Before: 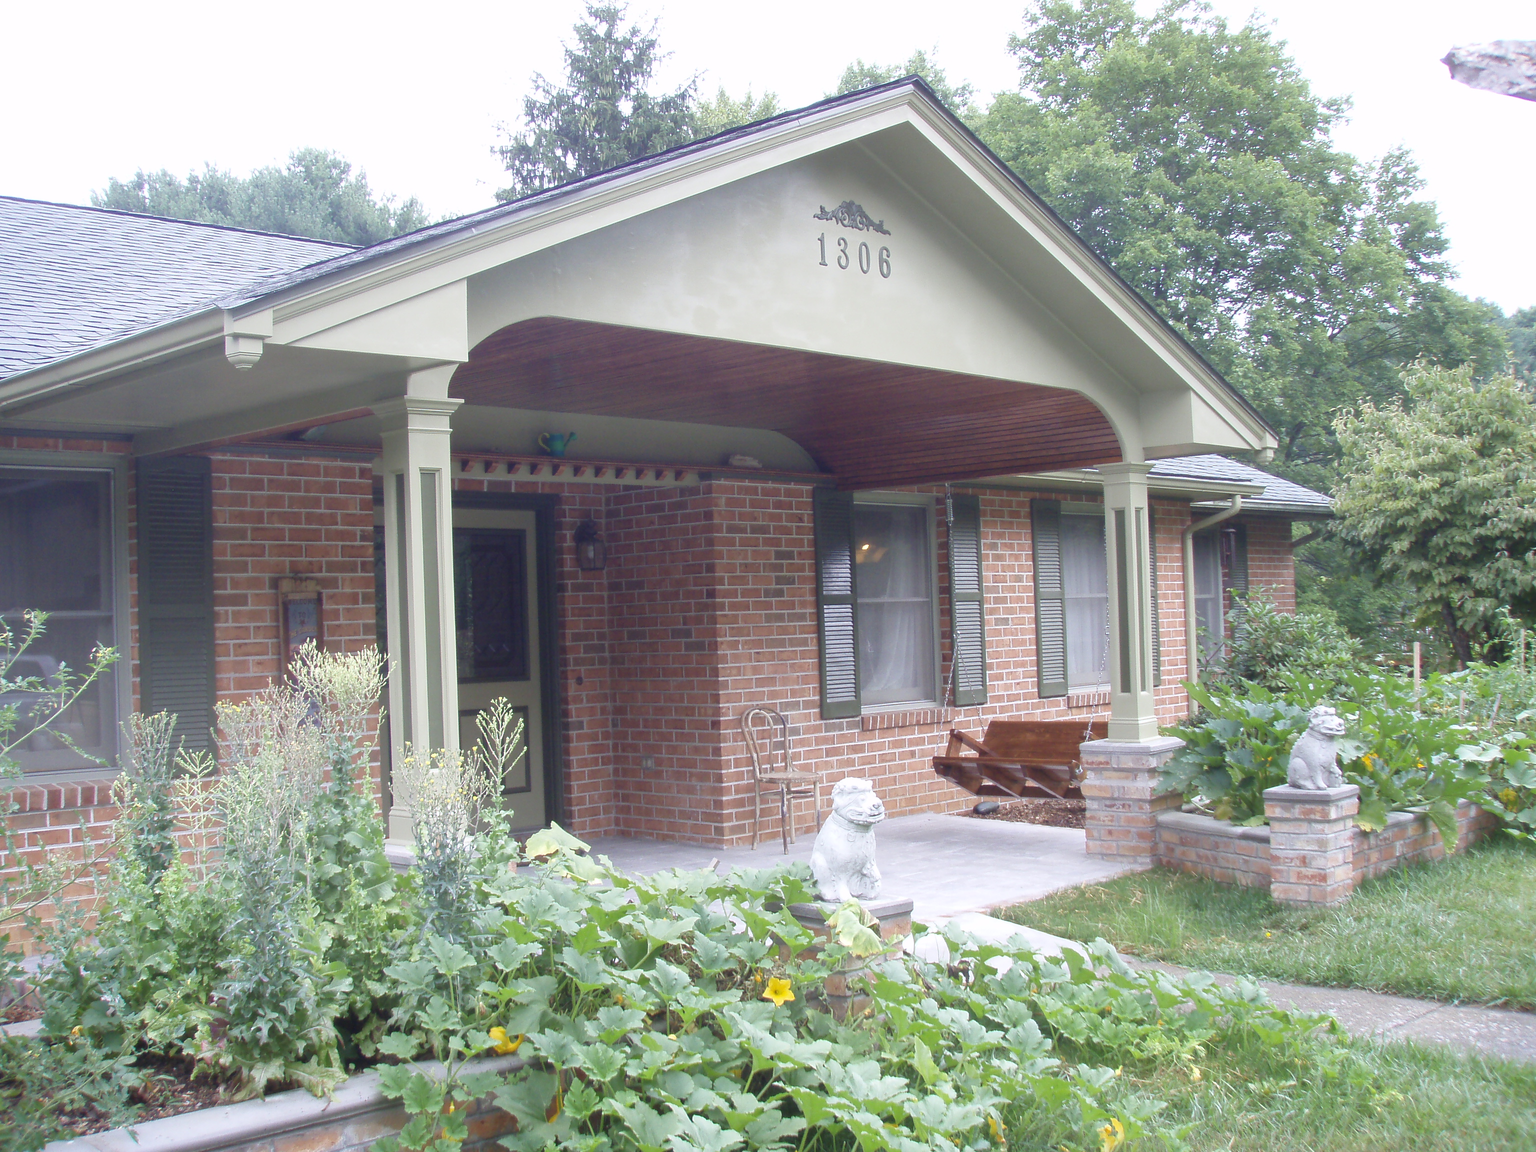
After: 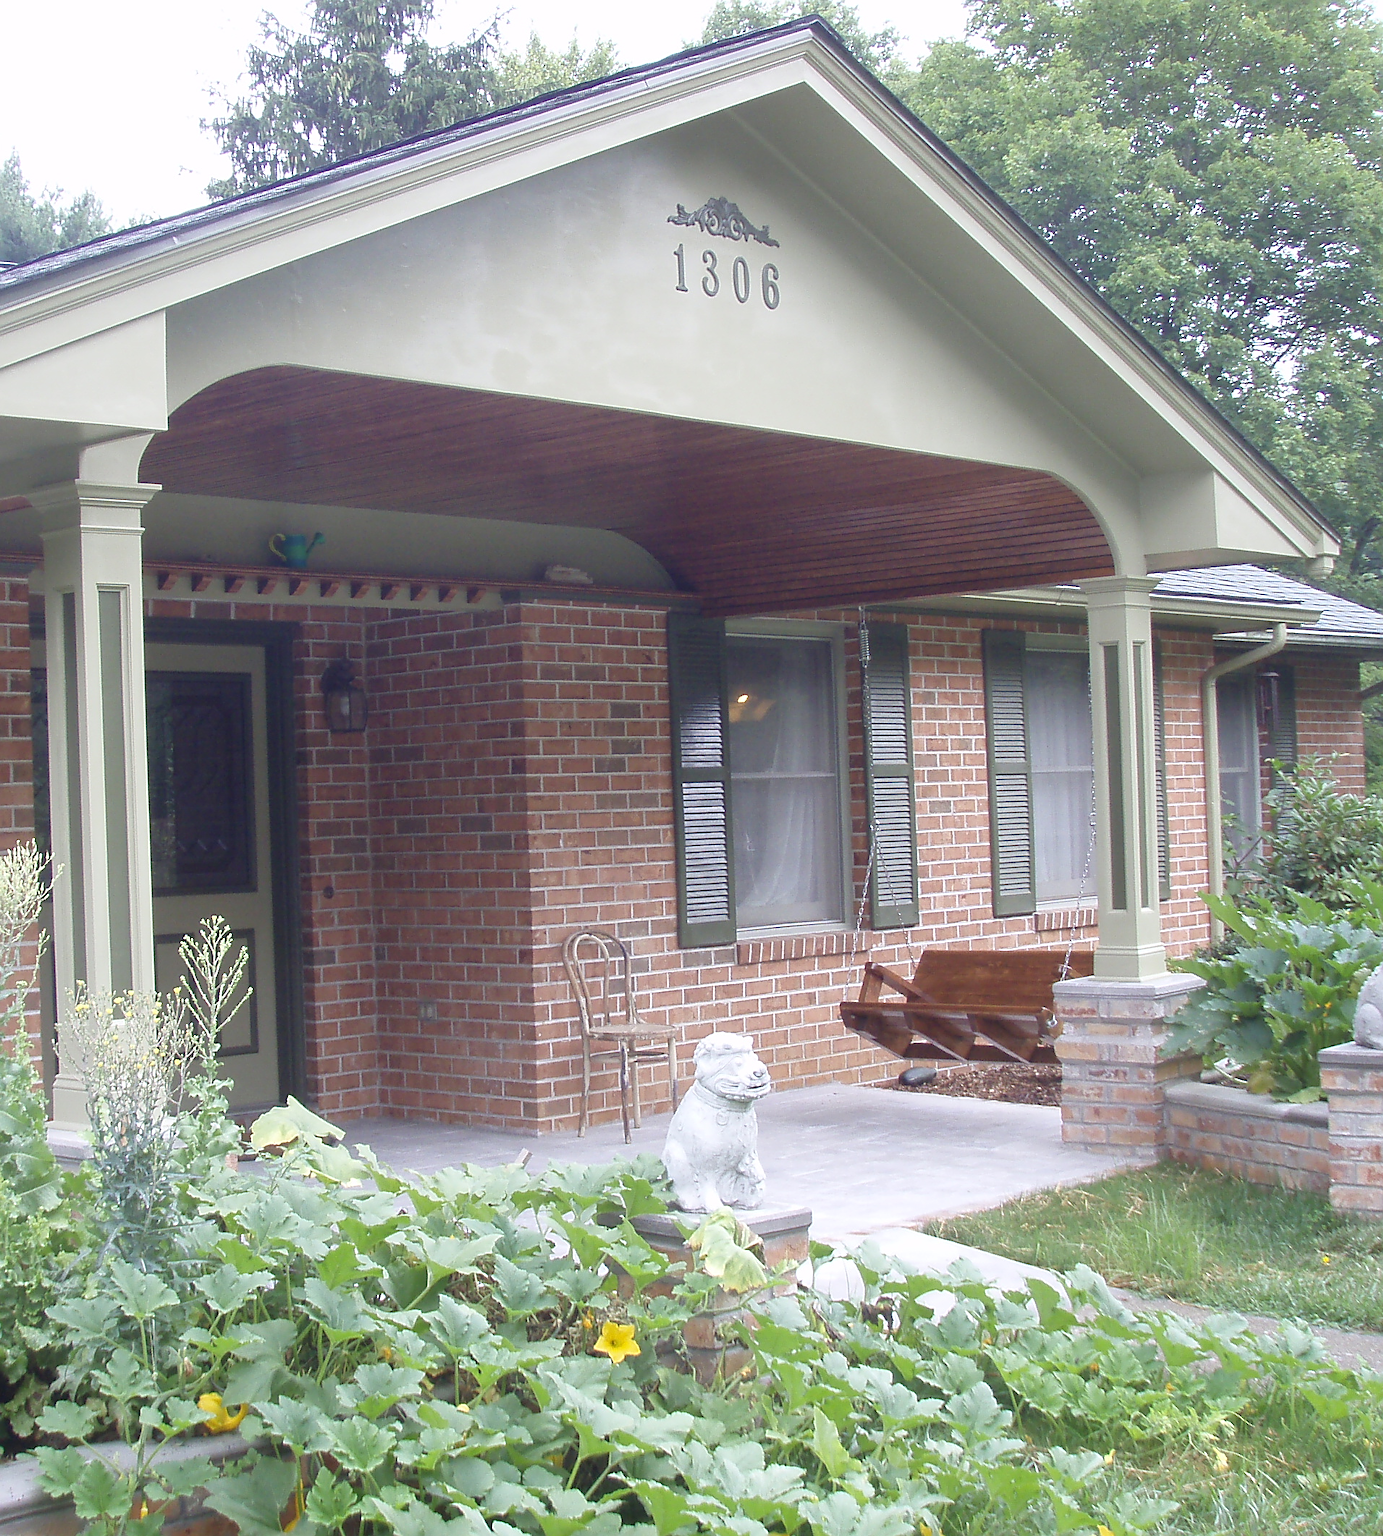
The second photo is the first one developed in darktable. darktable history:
sharpen: on, module defaults
crop and rotate: left 22.967%, top 5.635%, right 14.765%, bottom 2.253%
